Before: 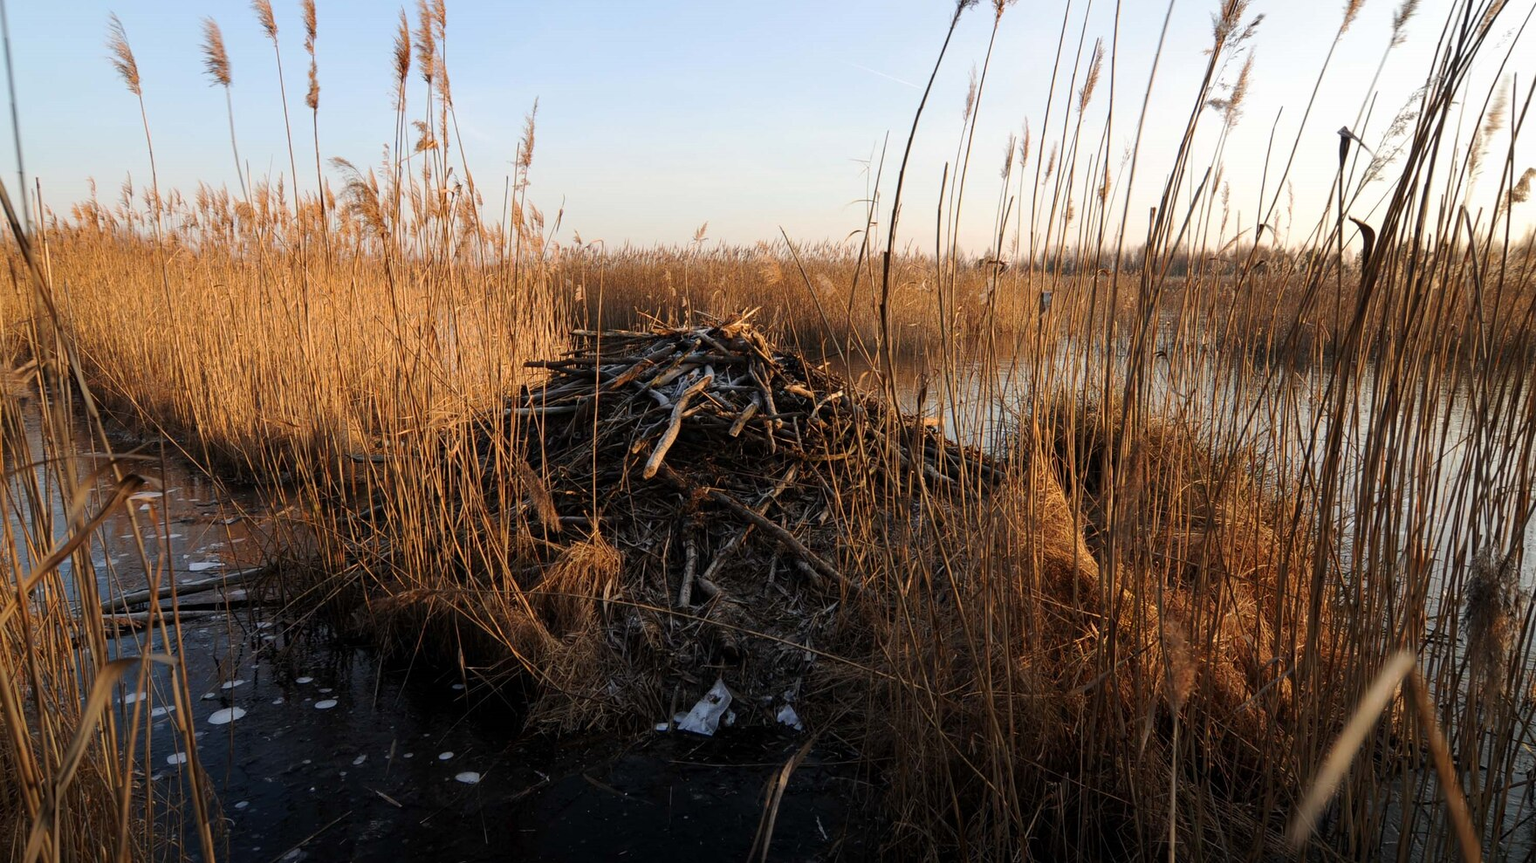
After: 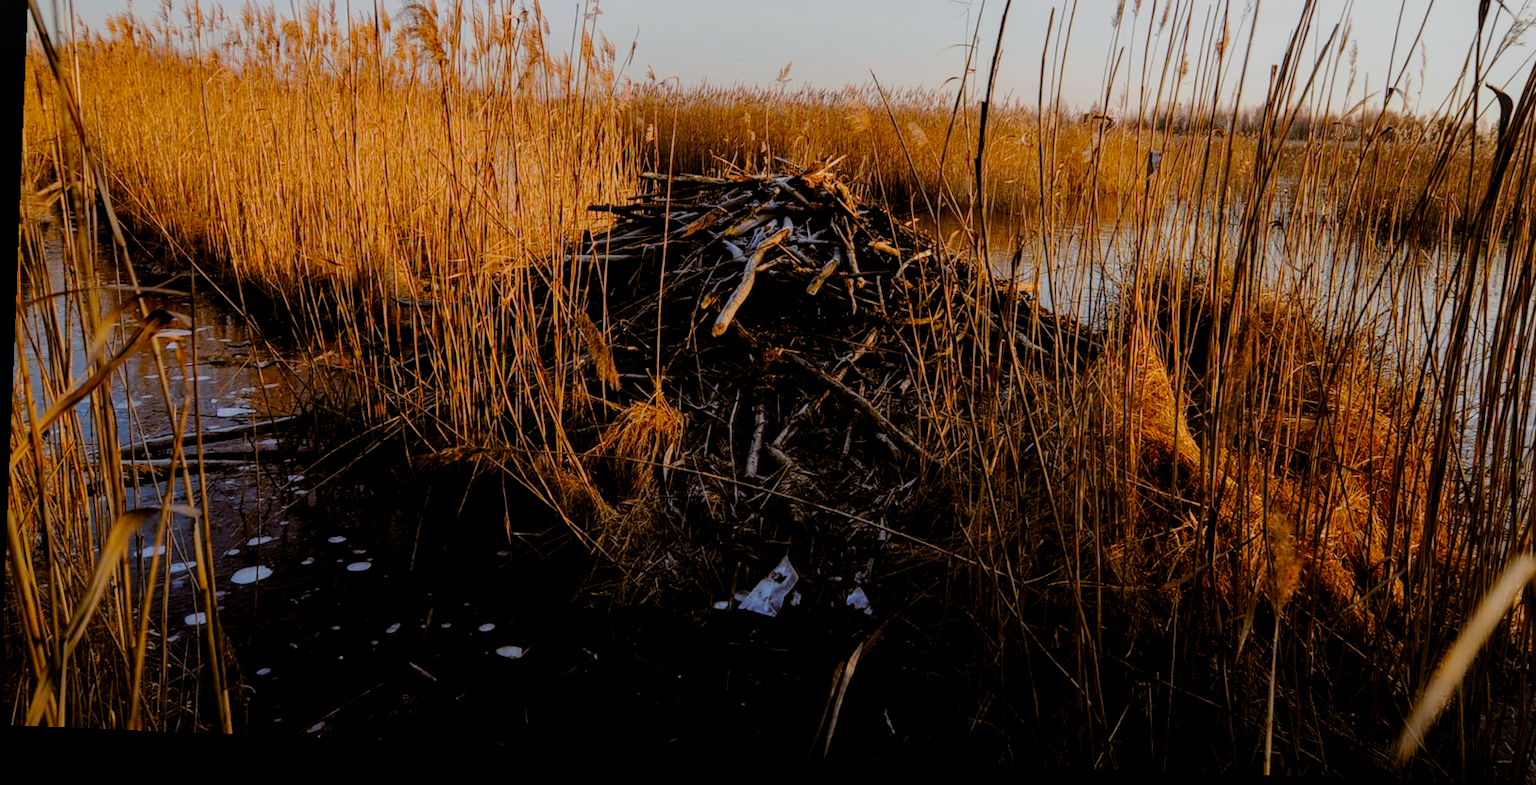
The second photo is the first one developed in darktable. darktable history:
rotate and perspective: rotation 2.27°, automatic cropping off
color balance: lift [1, 1.015, 1.004, 0.985], gamma [1, 0.958, 0.971, 1.042], gain [1, 0.956, 0.977, 1.044]
crop: top 20.916%, right 9.437%, bottom 0.316%
filmic rgb: black relative exposure -4.4 EV, white relative exposure 5 EV, threshold 3 EV, hardness 2.23, latitude 40.06%, contrast 1.15, highlights saturation mix 10%, shadows ↔ highlights balance 1.04%, preserve chrominance RGB euclidean norm (legacy), color science v4 (2020), enable highlight reconstruction true
local contrast: on, module defaults
